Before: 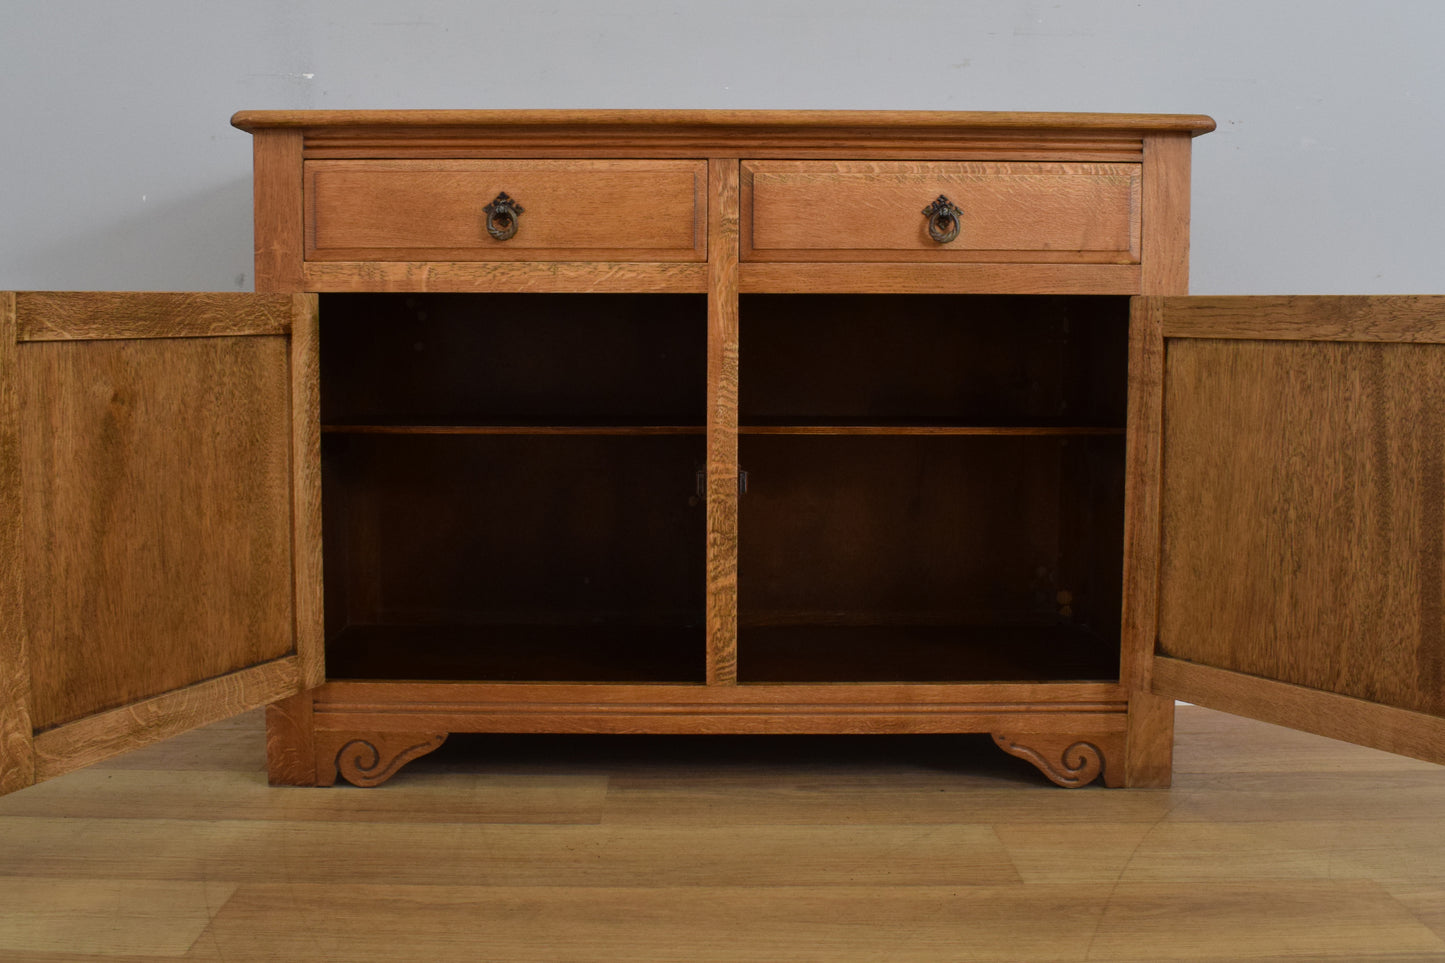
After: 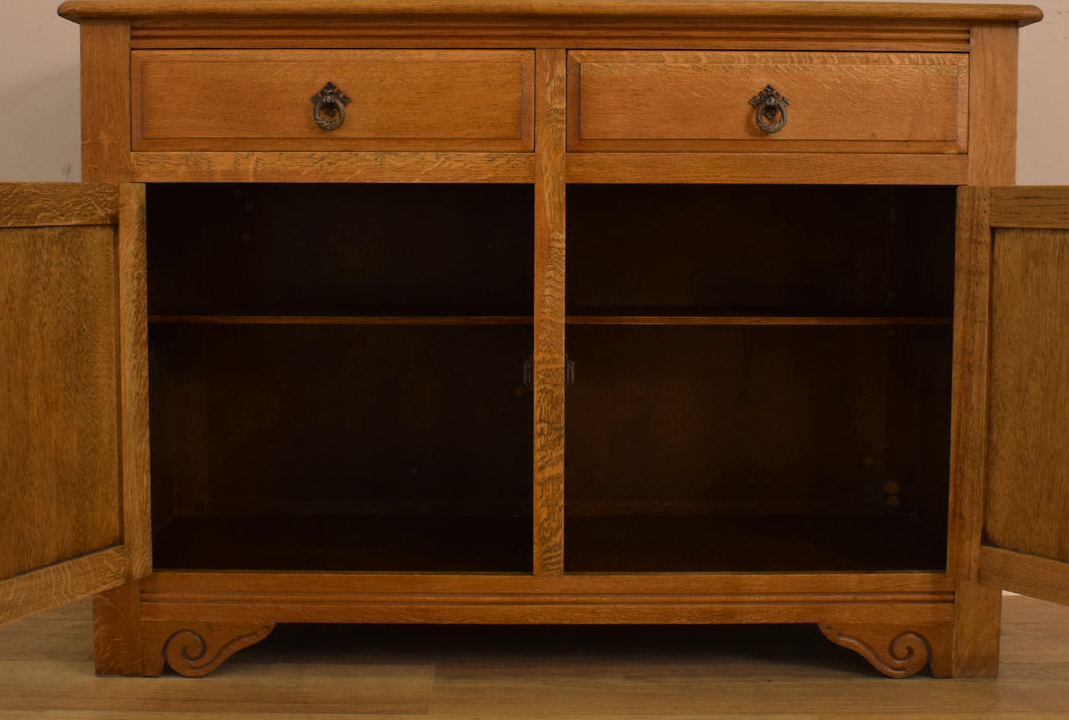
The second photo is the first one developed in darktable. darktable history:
color correction: highlights a* 14.92, highlights b* 31.04
color zones: curves: ch0 [(0, 0.5) (0.125, 0.4) (0.25, 0.5) (0.375, 0.4) (0.5, 0.4) (0.625, 0.6) (0.75, 0.6) (0.875, 0.5)]; ch1 [(0, 0.35) (0.125, 0.45) (0.25, 0.35) (0.375, 0.35) (0.5, 0.35) (0.625, 0.35) (0.75, 0.45) (0.875, 0.35)]; ch2 [(0, 0.6) (0.125, 0.5) (0.25, 0.5) (0.375, 0.6) (0.5, 0.6) (0.625, 0.5) (0.75, 0.5) (0.875, 0.5)]
sharpen: radius 5.378, amount 0.314, threshold 26.279
crop and rotate: left 11.999%, top 11.474%, right 14.015%, bottom 13.698%
